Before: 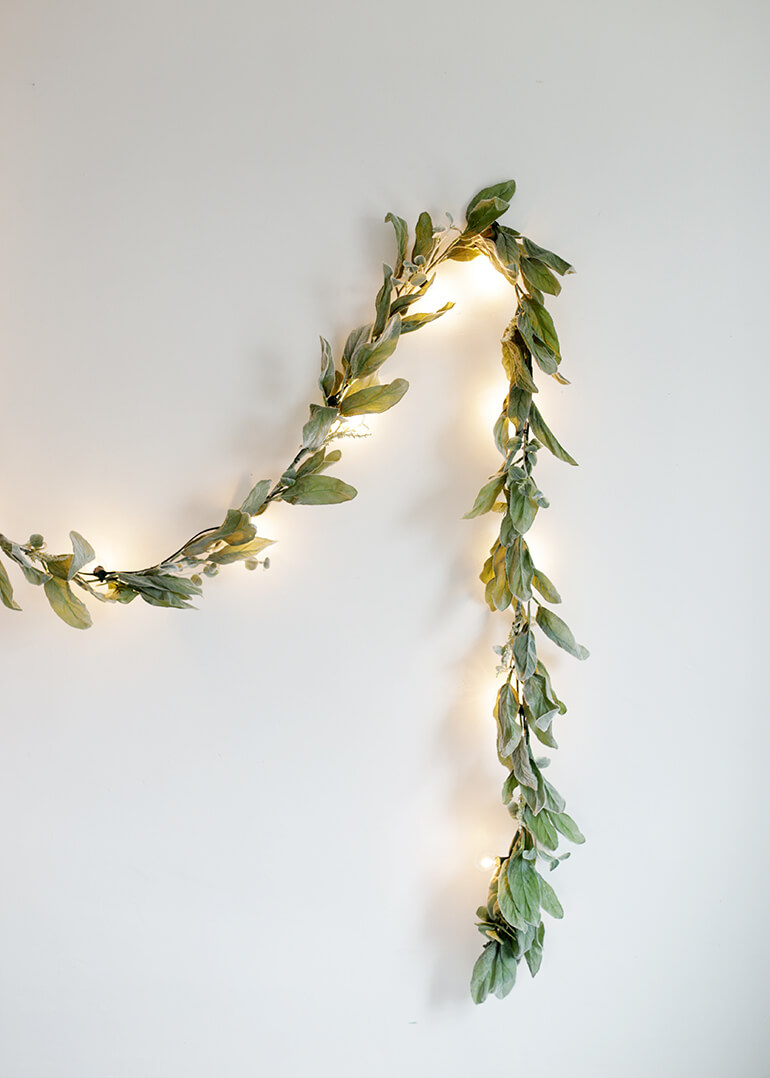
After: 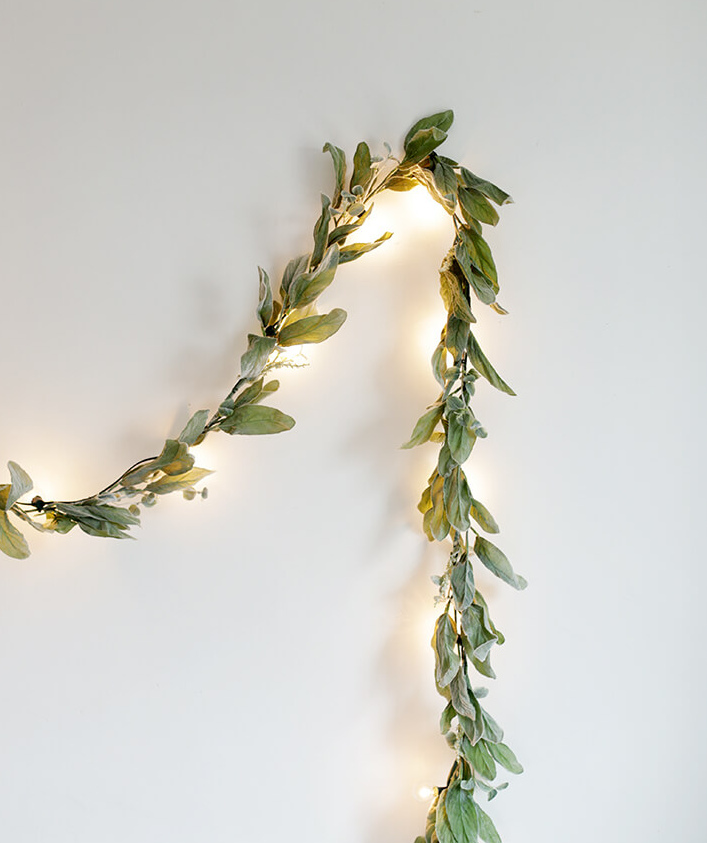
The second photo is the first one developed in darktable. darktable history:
exposure: compensate highlight preservation false
crop: left 8.172%, top 6.524%, bottom 15.235%
